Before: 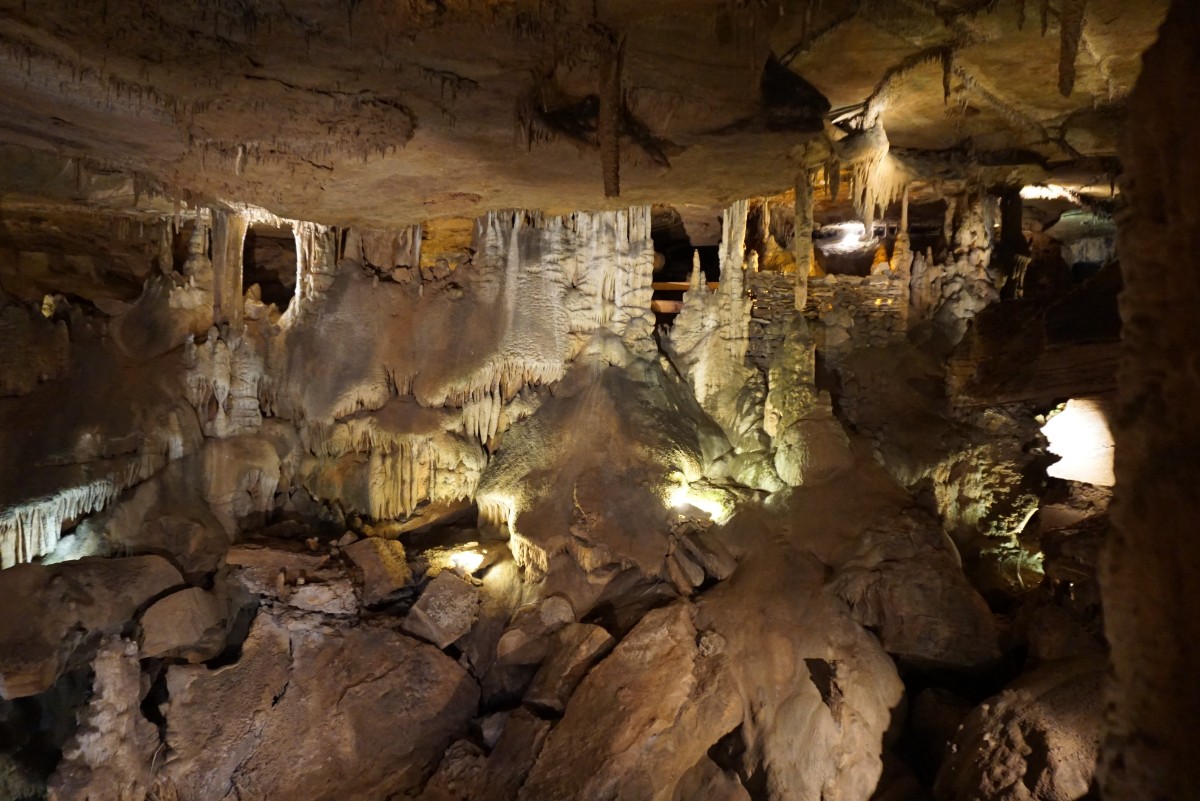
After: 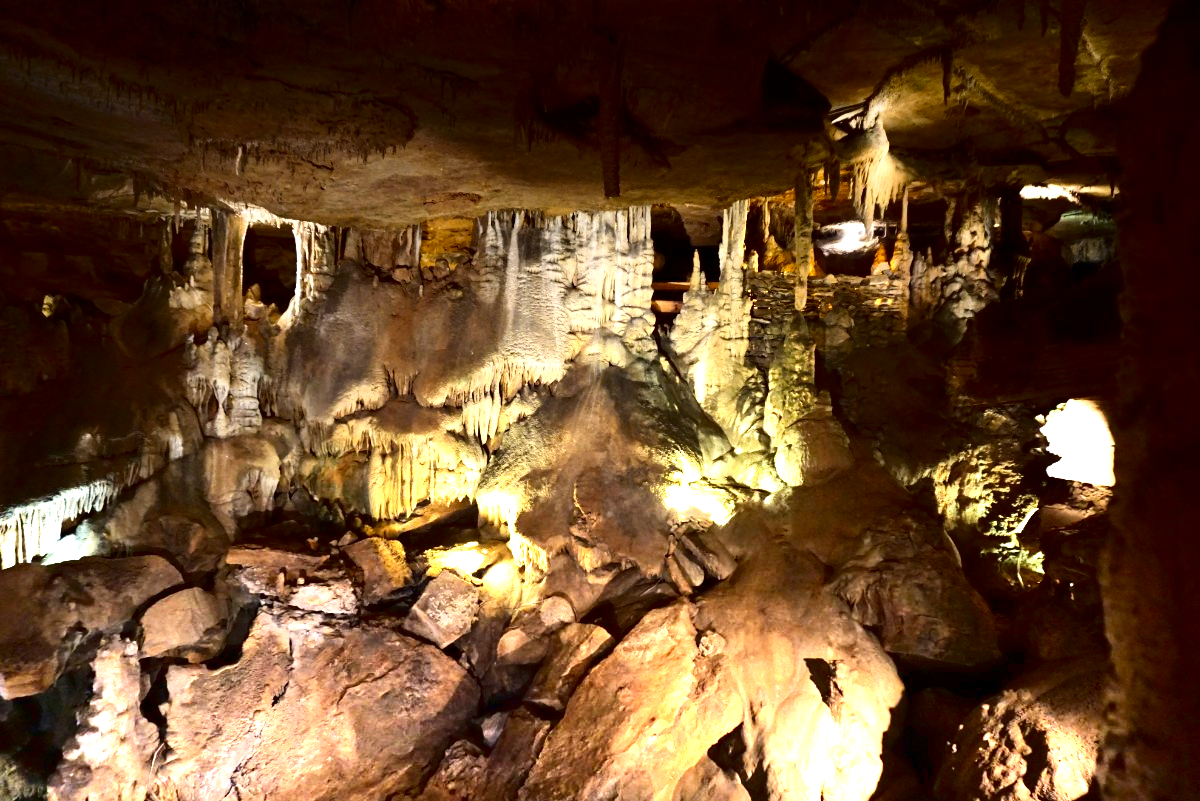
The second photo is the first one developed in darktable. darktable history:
graduated density: density -3.9 EV
contrast brightness saturation: contrast 0.24, brightness -0.24, saturation 0.14
